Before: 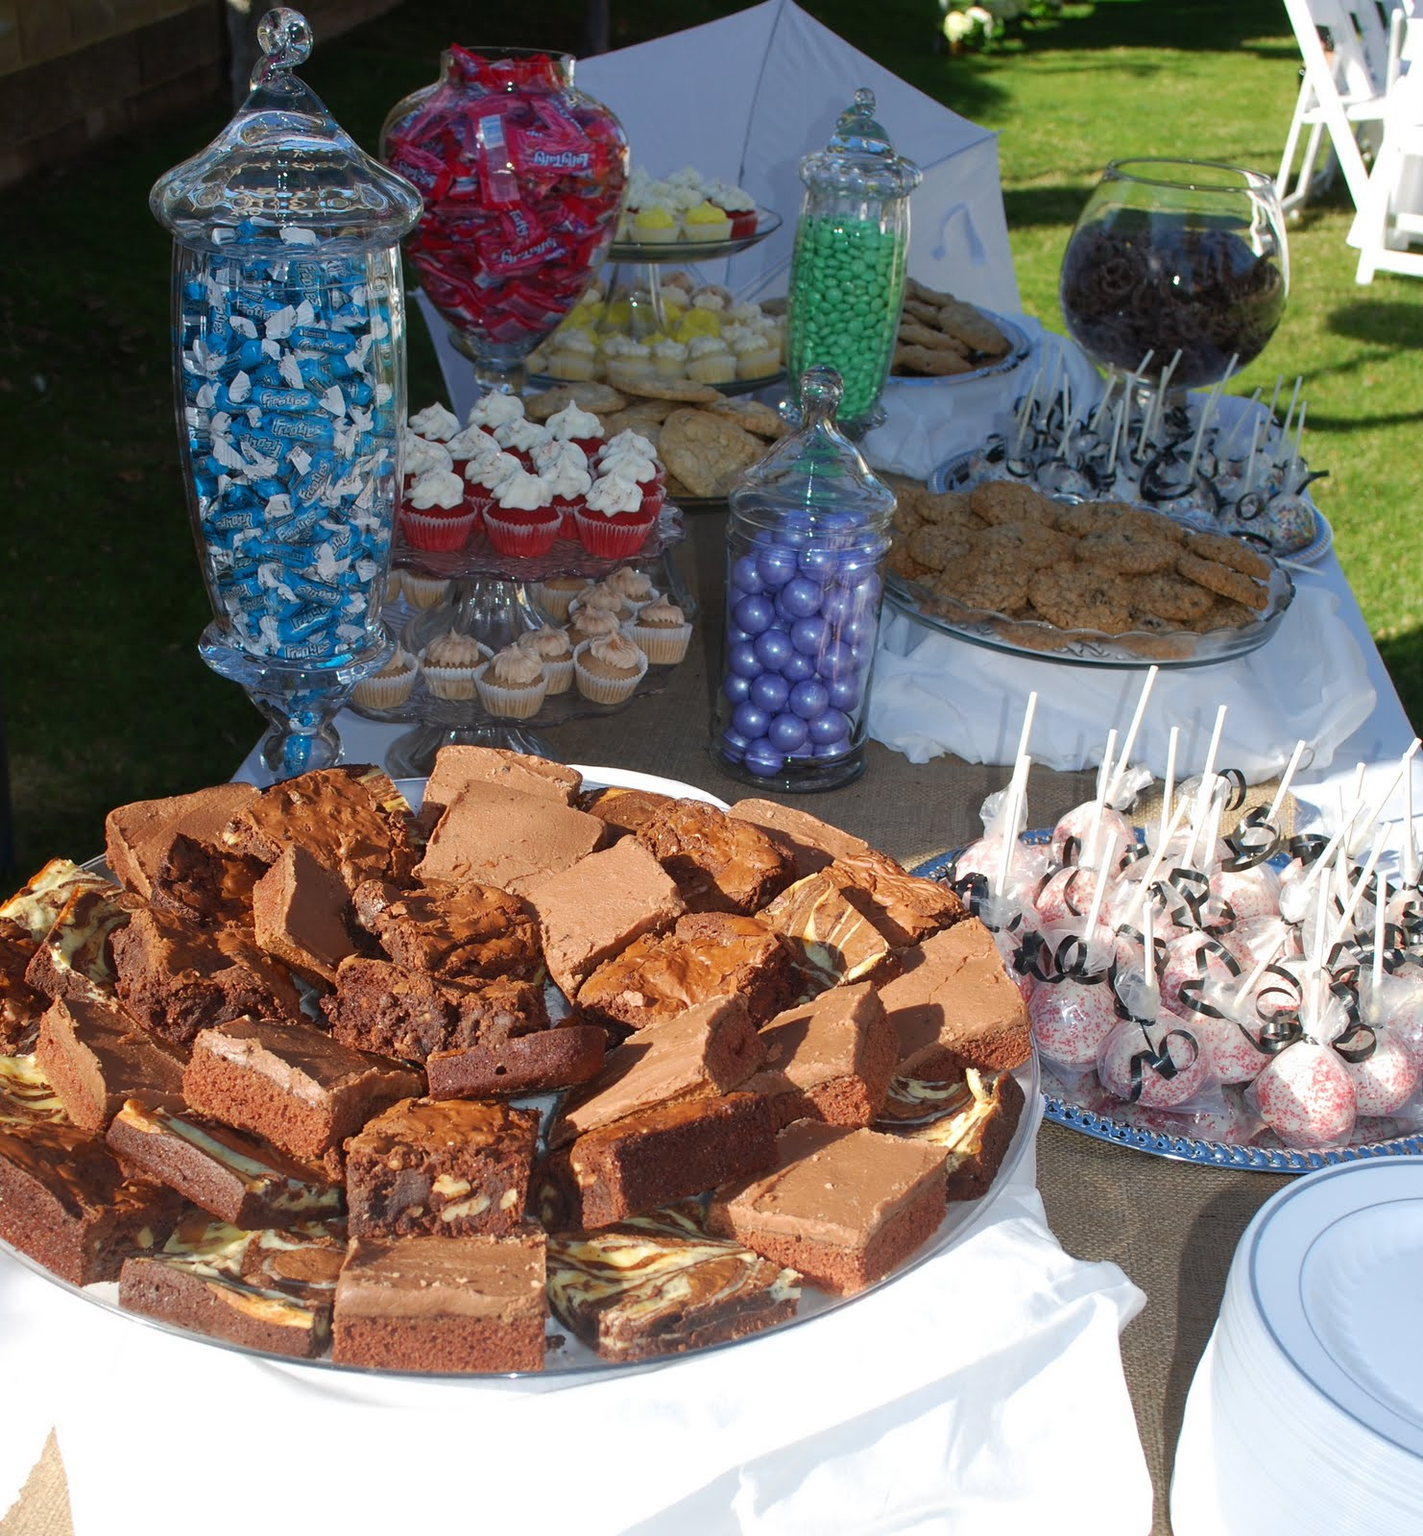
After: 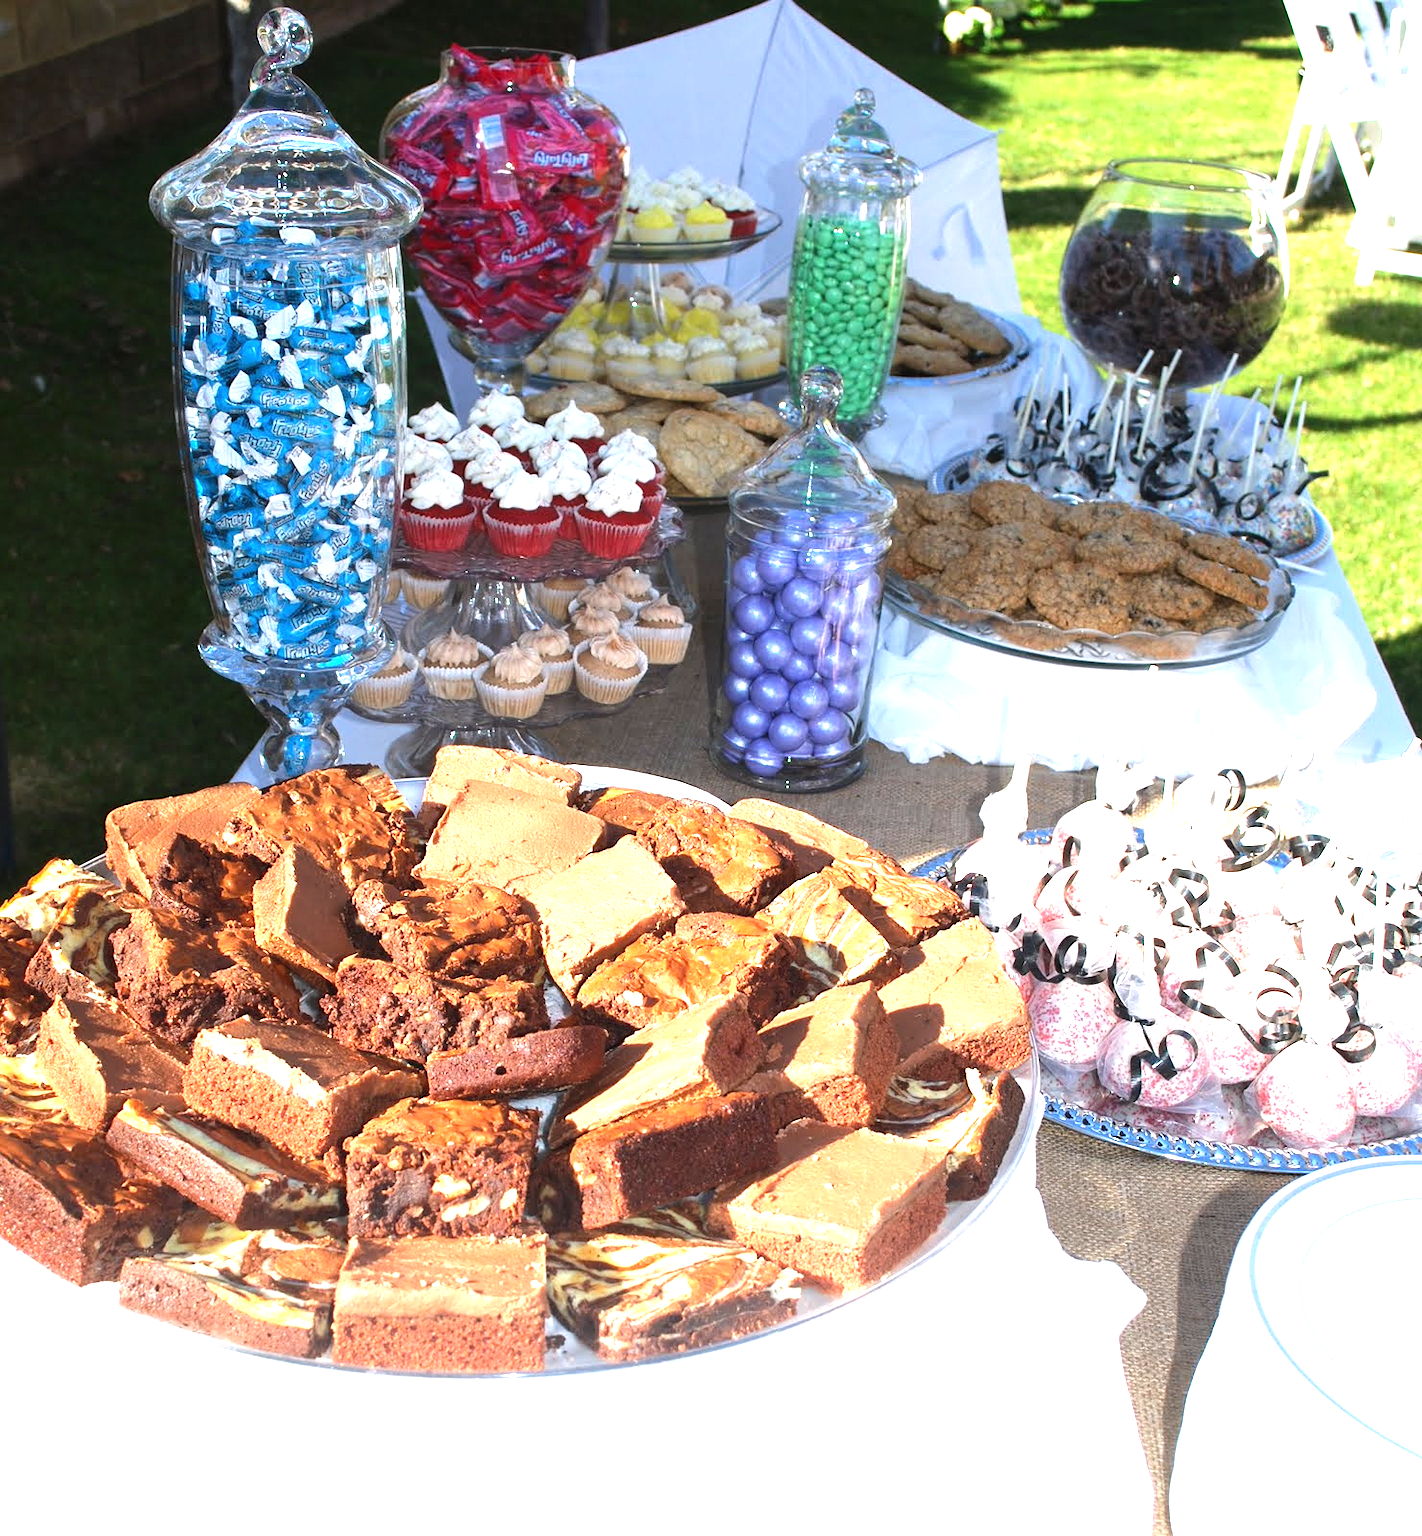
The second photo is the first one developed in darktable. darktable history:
tone equalizer: -8 EV -0.417 EV, -7 EV -0.389 EV, -6 EV -0.333 EV, -5 EV -0.222 EV, -3 EV 0.222 EV, -2 EV 0.333 EV, -1 EV 0.389 EV, +0 EV 0.417 EV, edges refinement/feathering 500, mask exposure compensation -1.57 EV, preserve details no
exposure: black level correction 0, exposure 1.2 EV, compensate exposure bias true, compensate highlight preservation false
white balance: red 1.009, blue 1.027
